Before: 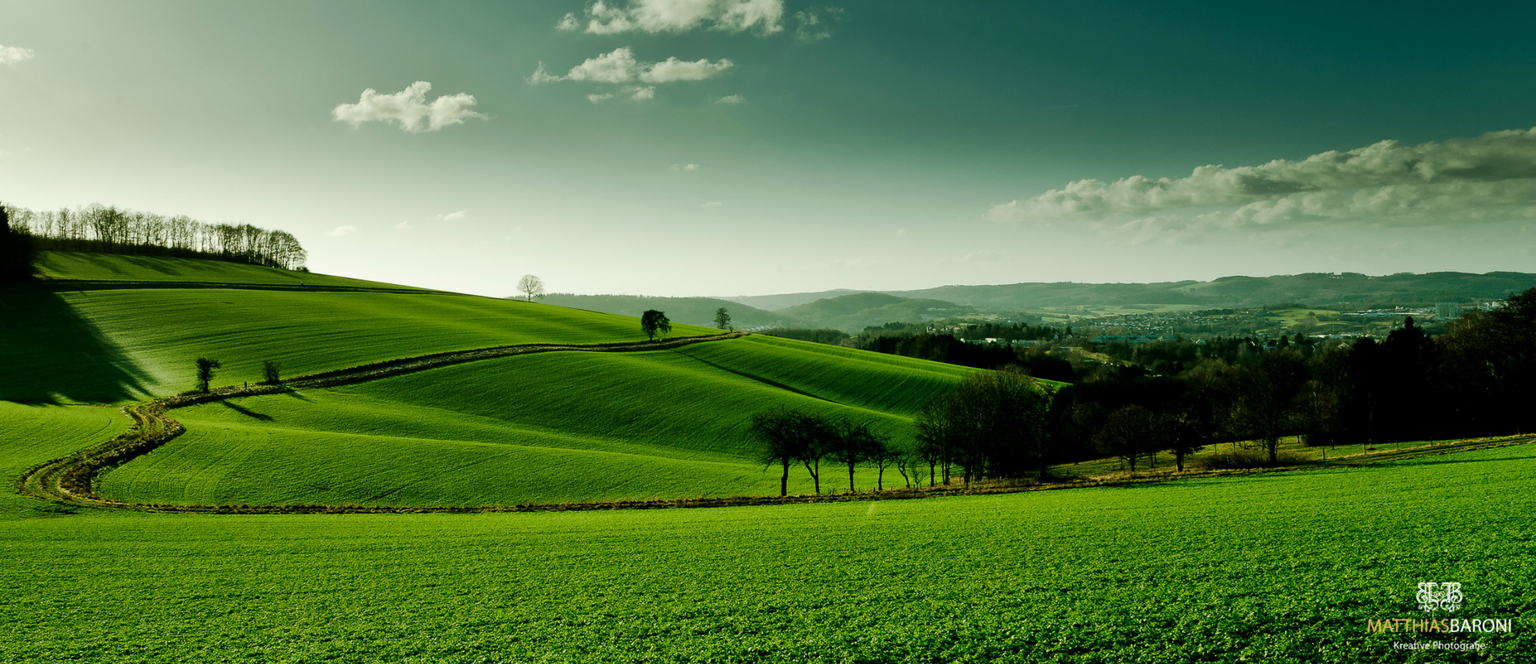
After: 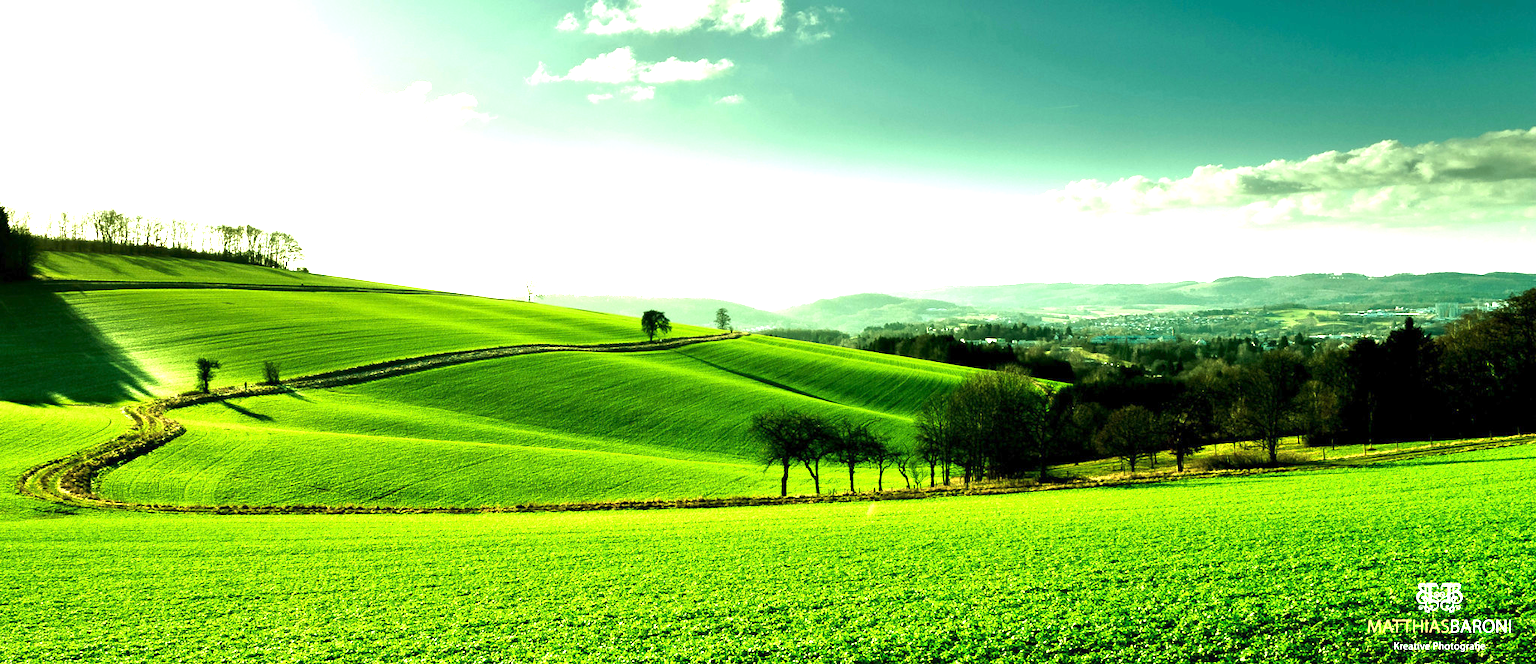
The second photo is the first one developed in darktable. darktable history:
exposure: exposure 1.997 EV, compensate highlight preservation false
